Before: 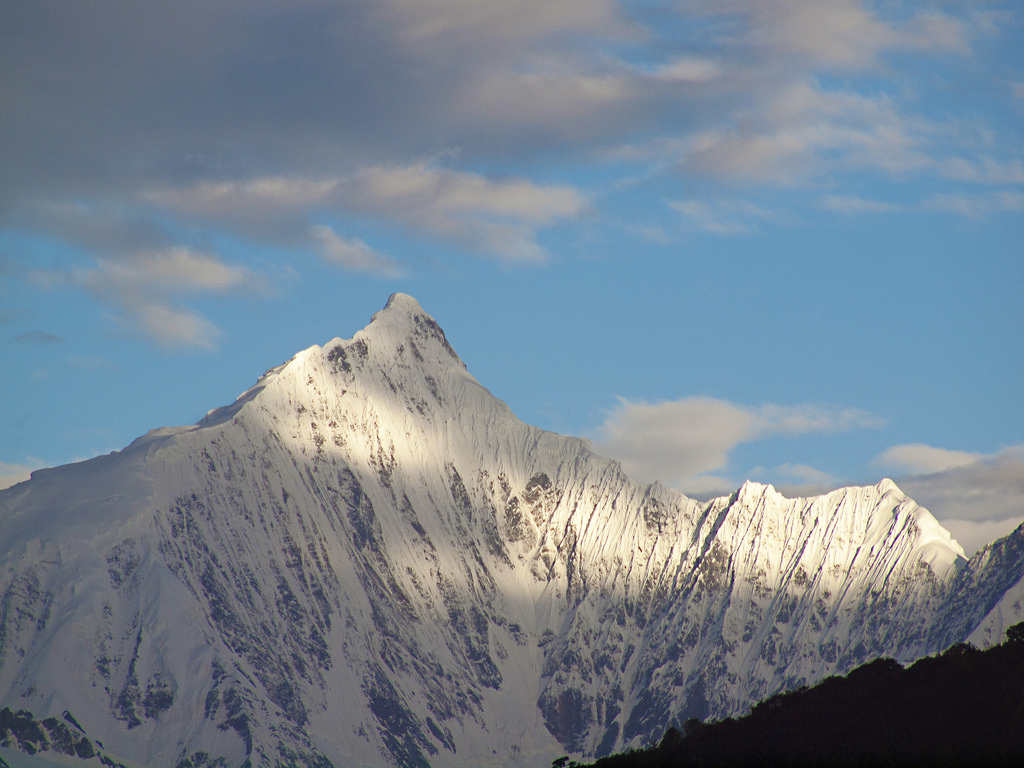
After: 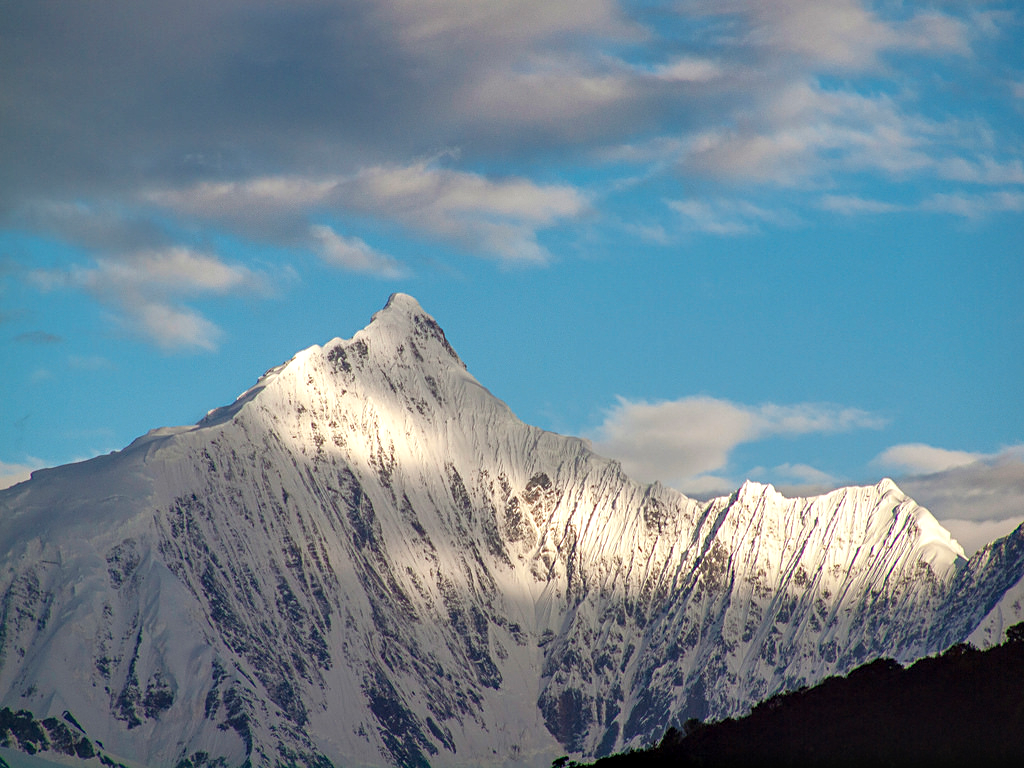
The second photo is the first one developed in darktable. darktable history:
sharpen: amount 0.215
local contrast: highlights 63%, detail 143%, midtone range 0.425
